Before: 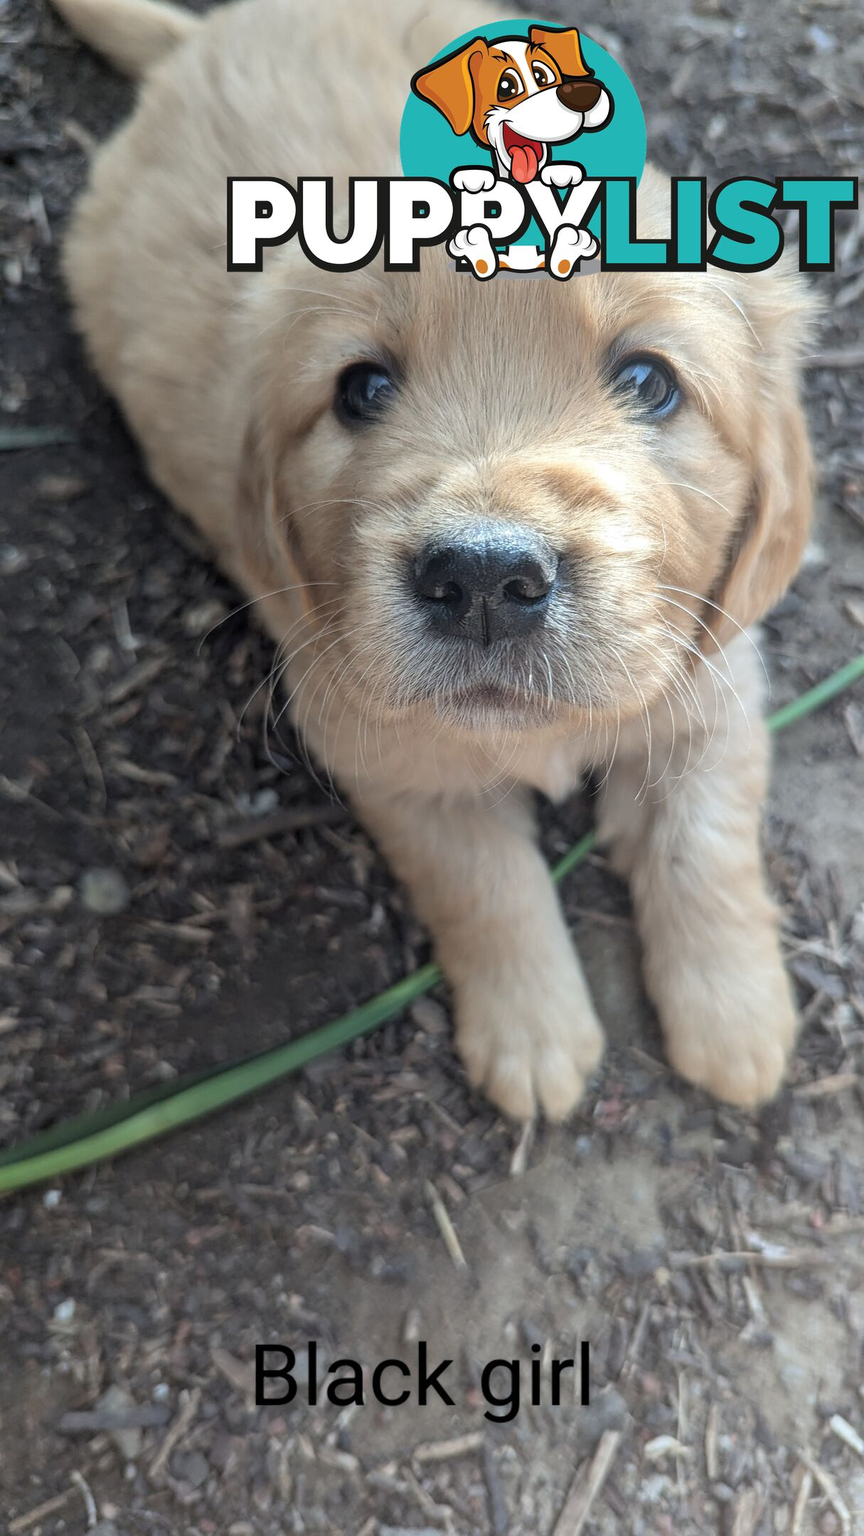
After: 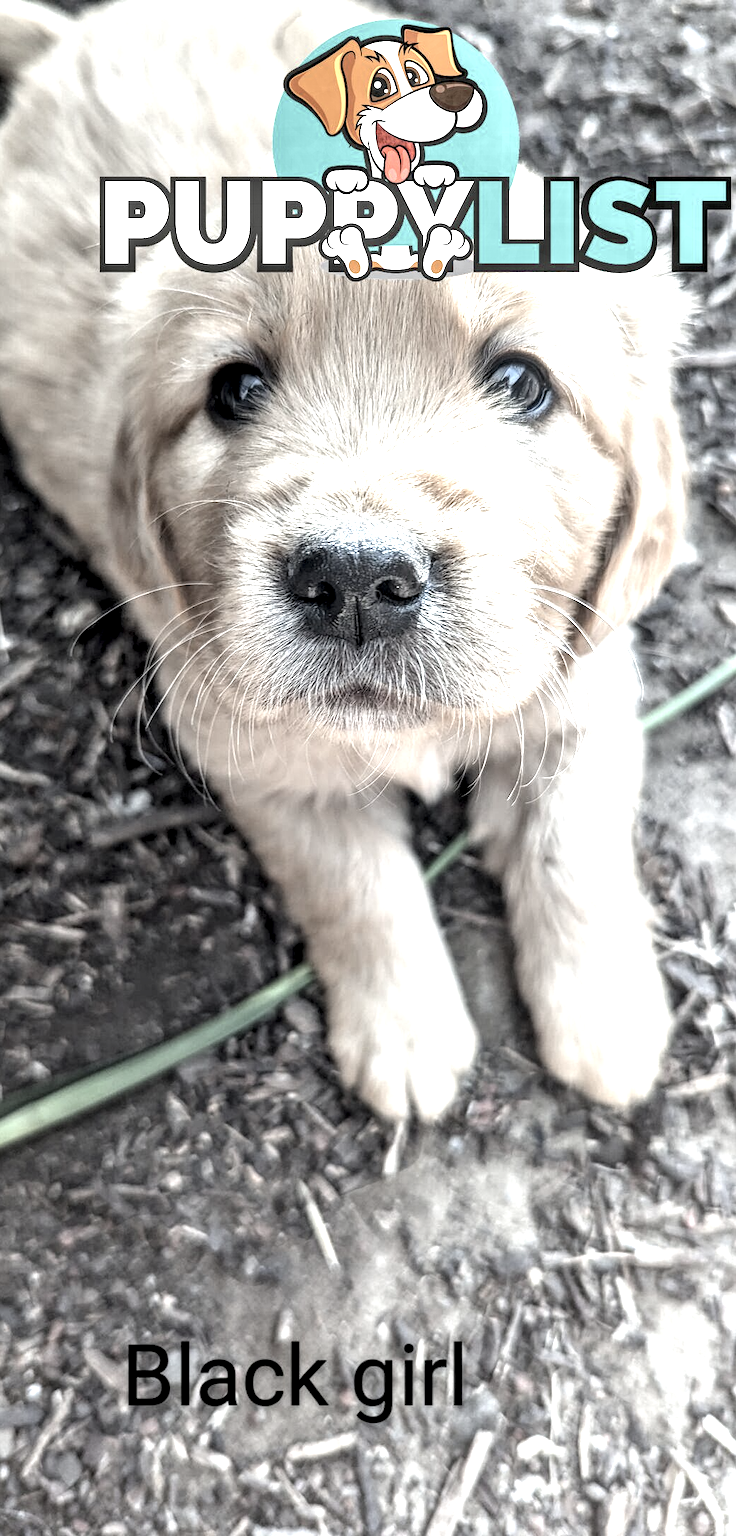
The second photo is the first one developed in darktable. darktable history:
exposure: black level correction 0, exposure 1.023 EV, compensate highlight preservation false
color zones: curves: ch1 [(0, 0.292) (0.001, 0.292) (0.2, 0.264) (0.4, 0.248) (0.6, 0.248) (0.8, 0.264) (0.999, 0.292) (1, 0.292)]
contrast equalizer: octaves 7, y [[0.601, 0.6, 0.598, 0.598, 0.6, 0.601], [0.5 ×6], [0.5 ×6], [0 ×6], [0 ×6]]
local contrast: detail 130%
crop and rotate: left 14.786%
